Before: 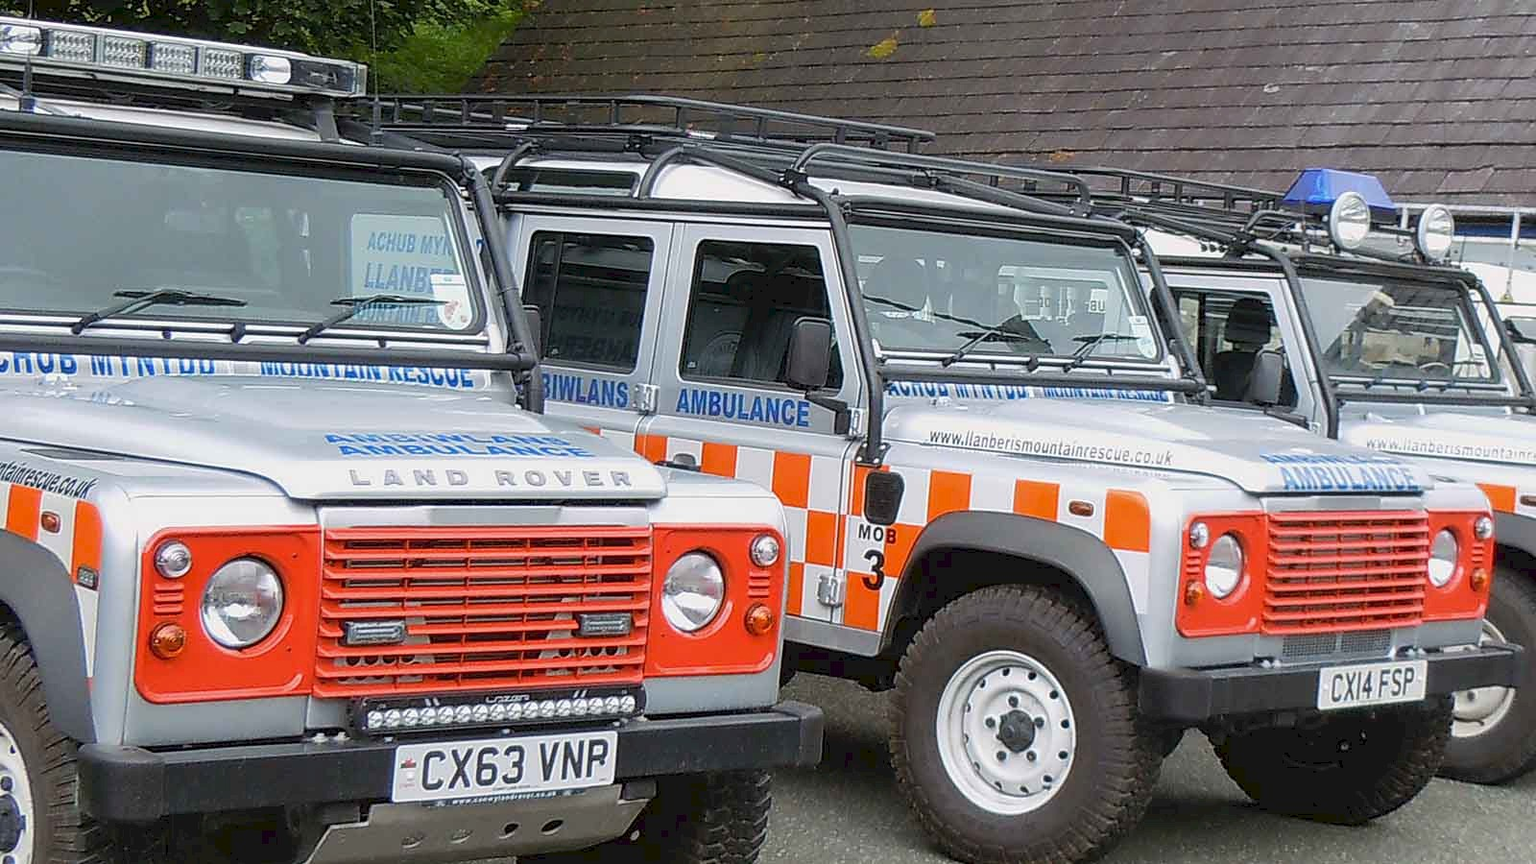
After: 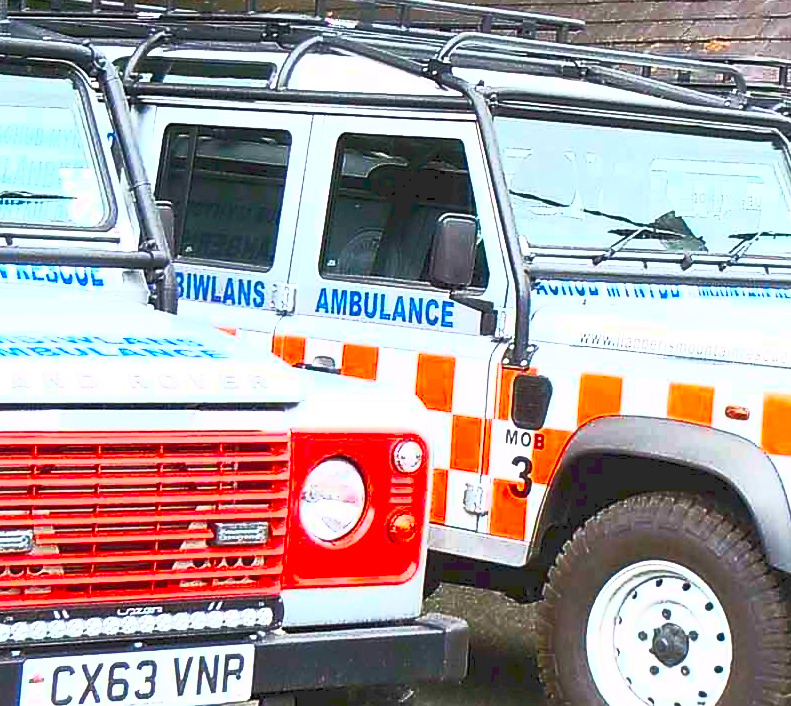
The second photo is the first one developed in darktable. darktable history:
contrast brightness saturation: contrast 0.985, brightness 0.999, saturation 0.983
crop and rotate: angle 0.017°, left 24.343%, top 13.064%, right 26.172%, bottom 8.421%
